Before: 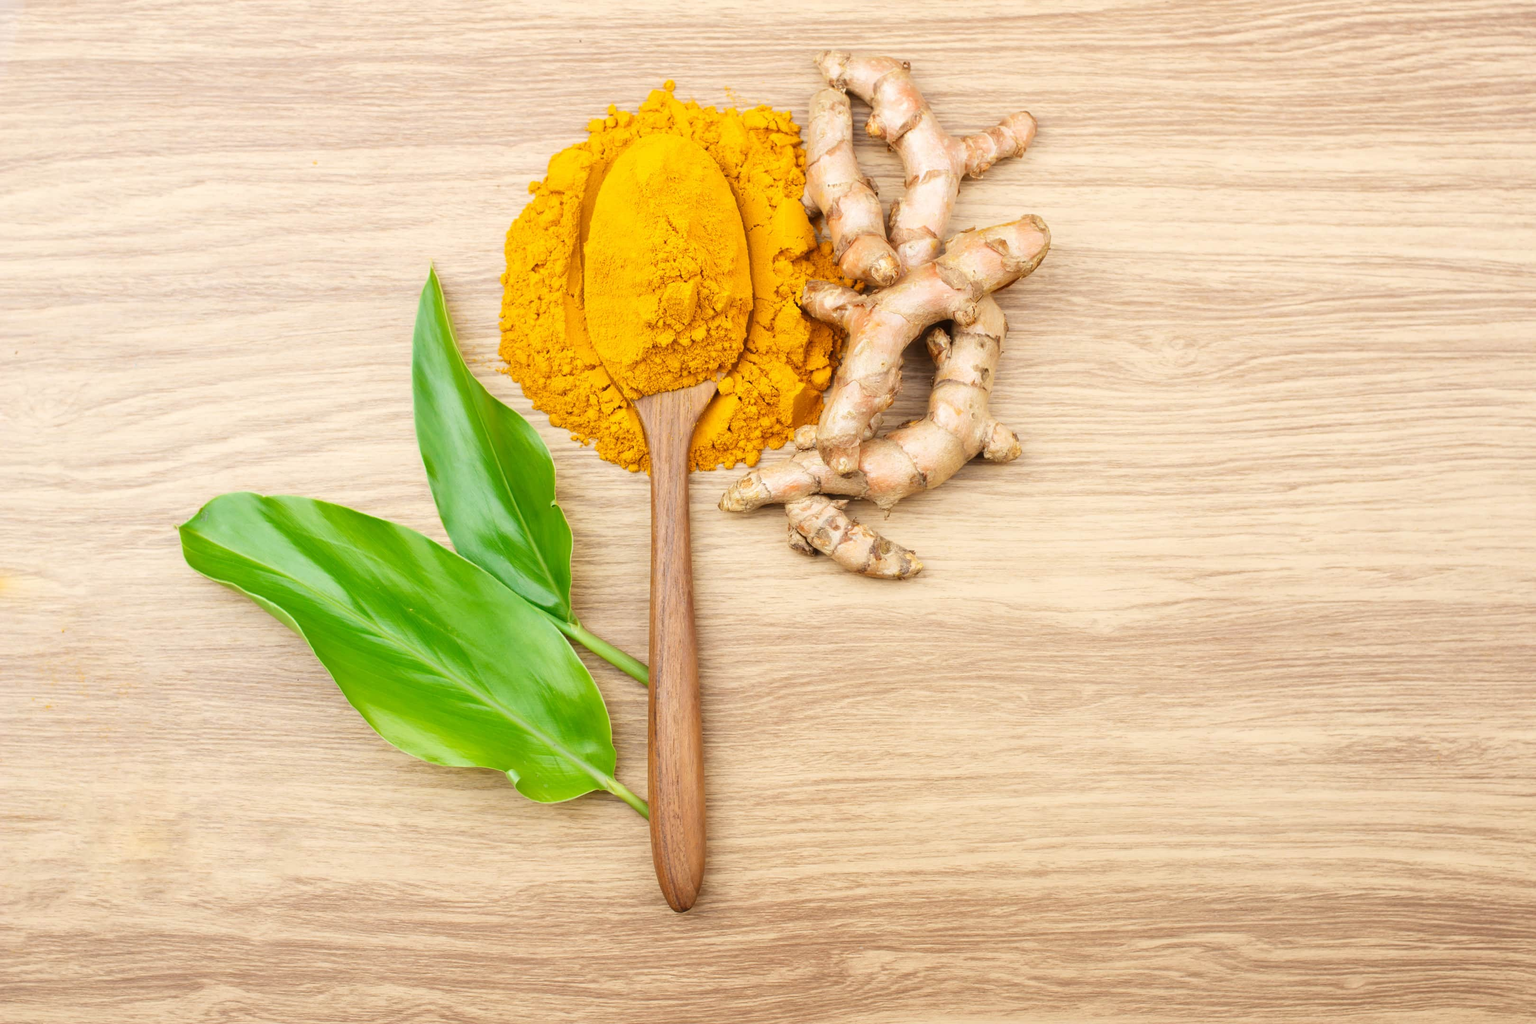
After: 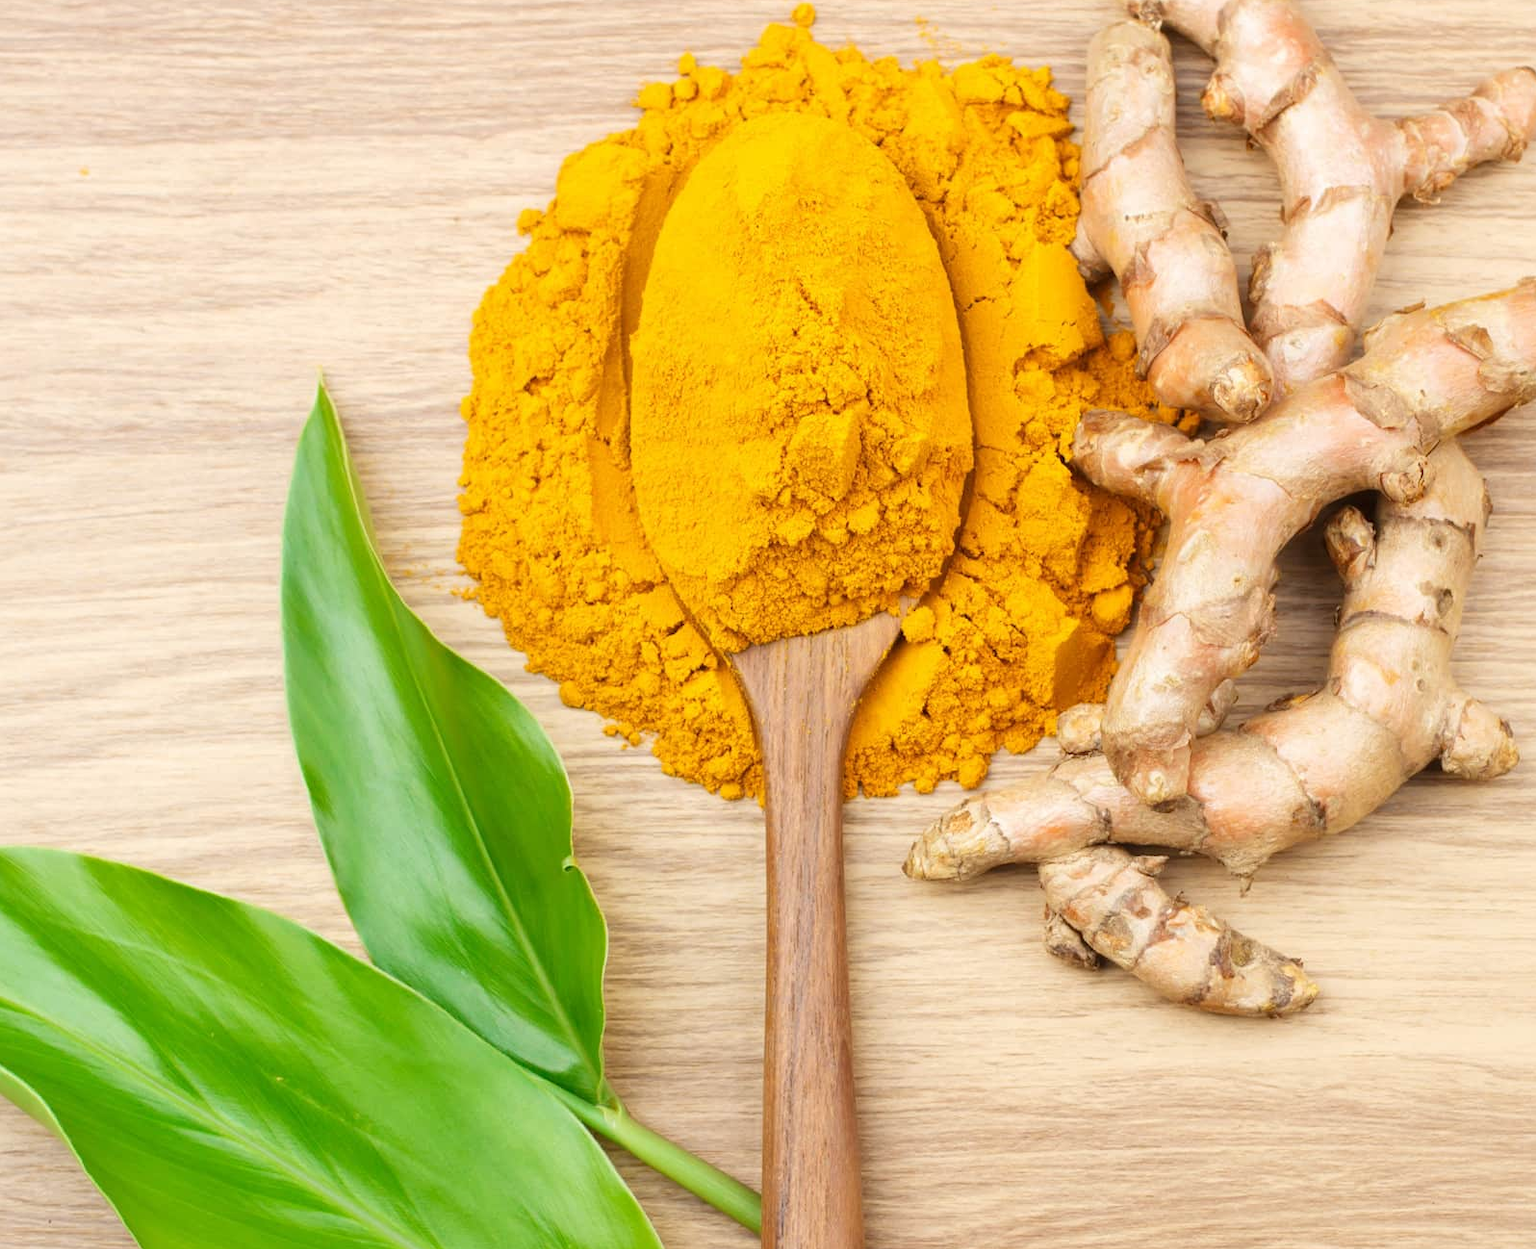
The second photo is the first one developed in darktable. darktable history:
color balance: mode lift, gamma, gain (sRGB)
crop: left 17.835%, top 7.675%, right 32.881%, bottom 32.213%
